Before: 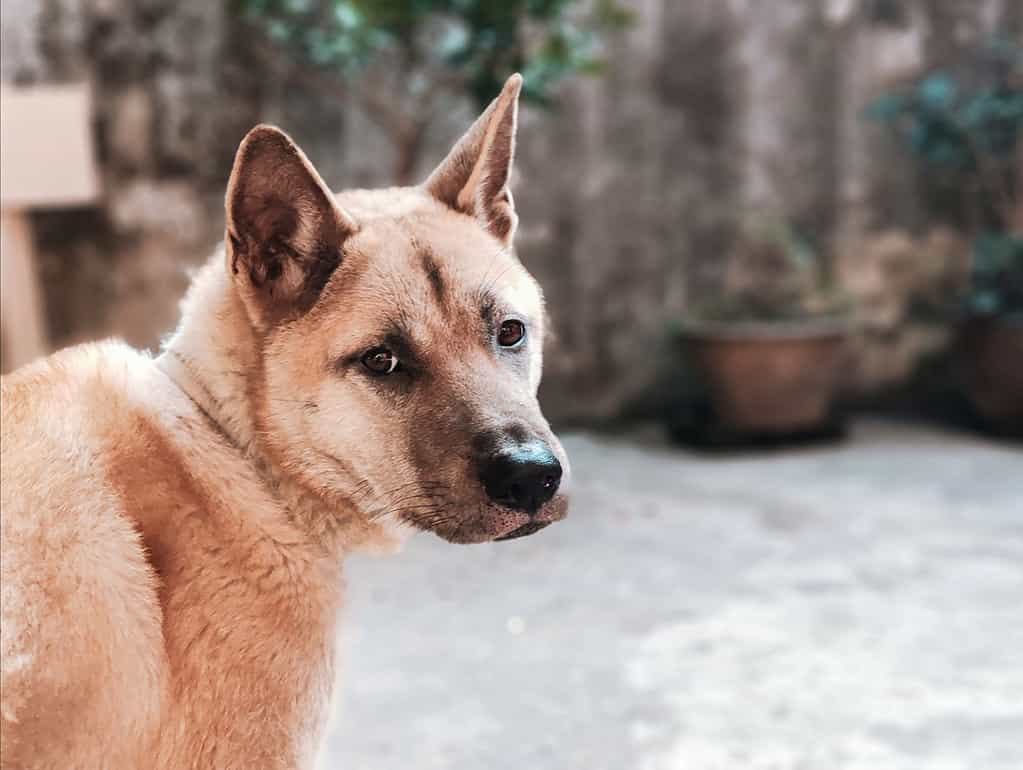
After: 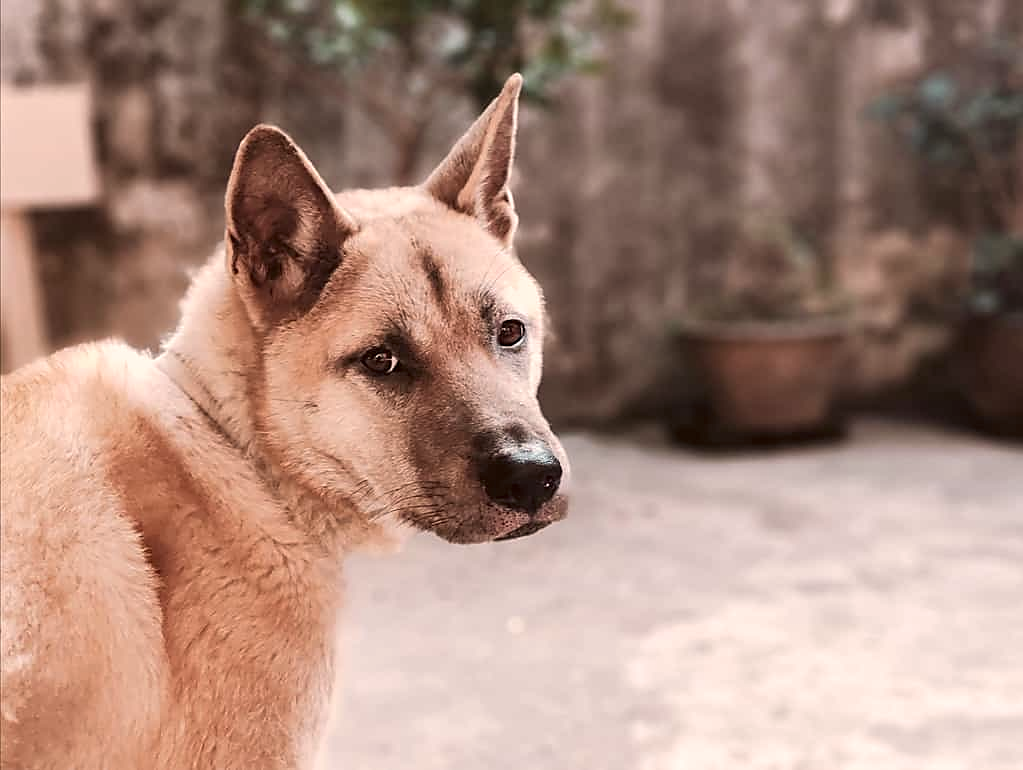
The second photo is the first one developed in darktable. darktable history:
color correction: highlights a* 10.19, highlights b* 9.77, shadows a* 8.27, shadows b* 7.79, saturation 0.775
sharpen: radius 1.903, amount 0.393, threshold 1.517
